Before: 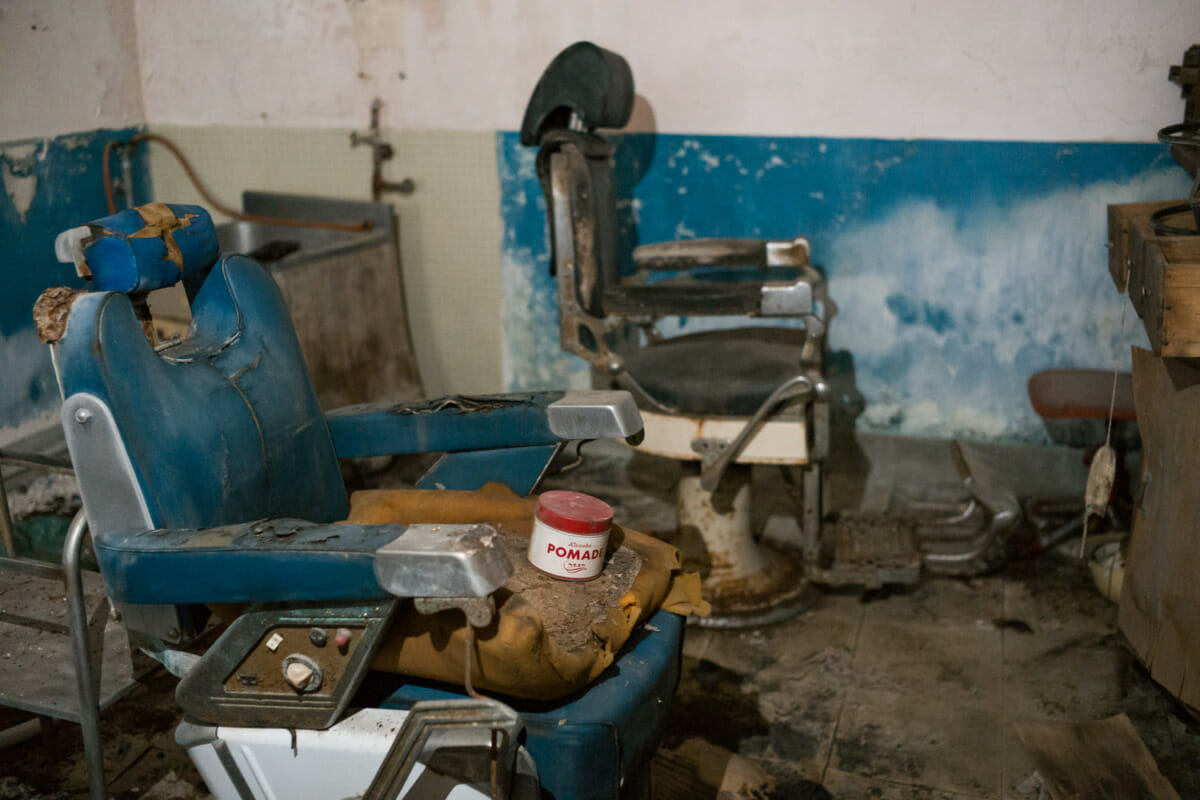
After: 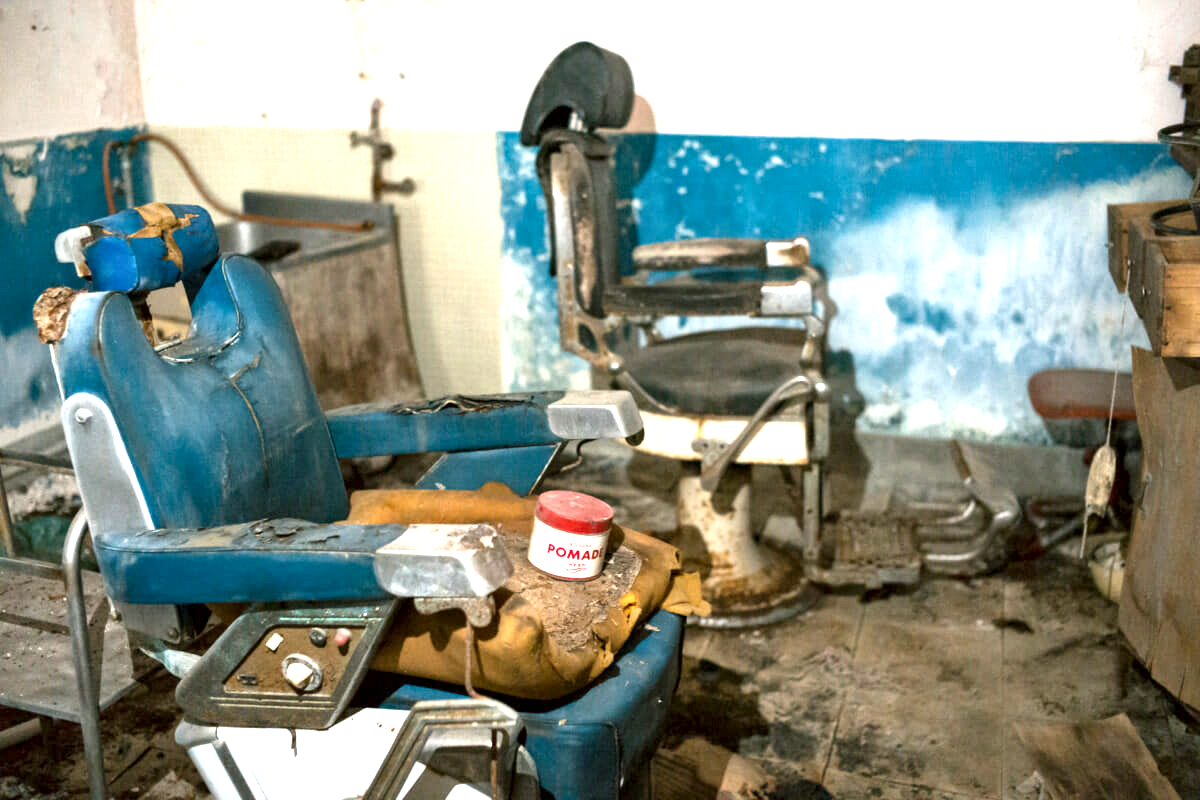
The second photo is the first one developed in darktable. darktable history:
exposure: black level correction 0.001, exposure 1.655 EV, compensate highlight preservation false
local contrast: mode bilateral grid, contrast 30, coarseness 26, midtone range 0.2
contrast equalizer: octaves 7, y [[0.439, 0.44, 0.442, 0.457, 0.493, 0.498], [0.5 ×6], [0.5 ×6], [0 ×6], [0 ×6]], mix -0.081
